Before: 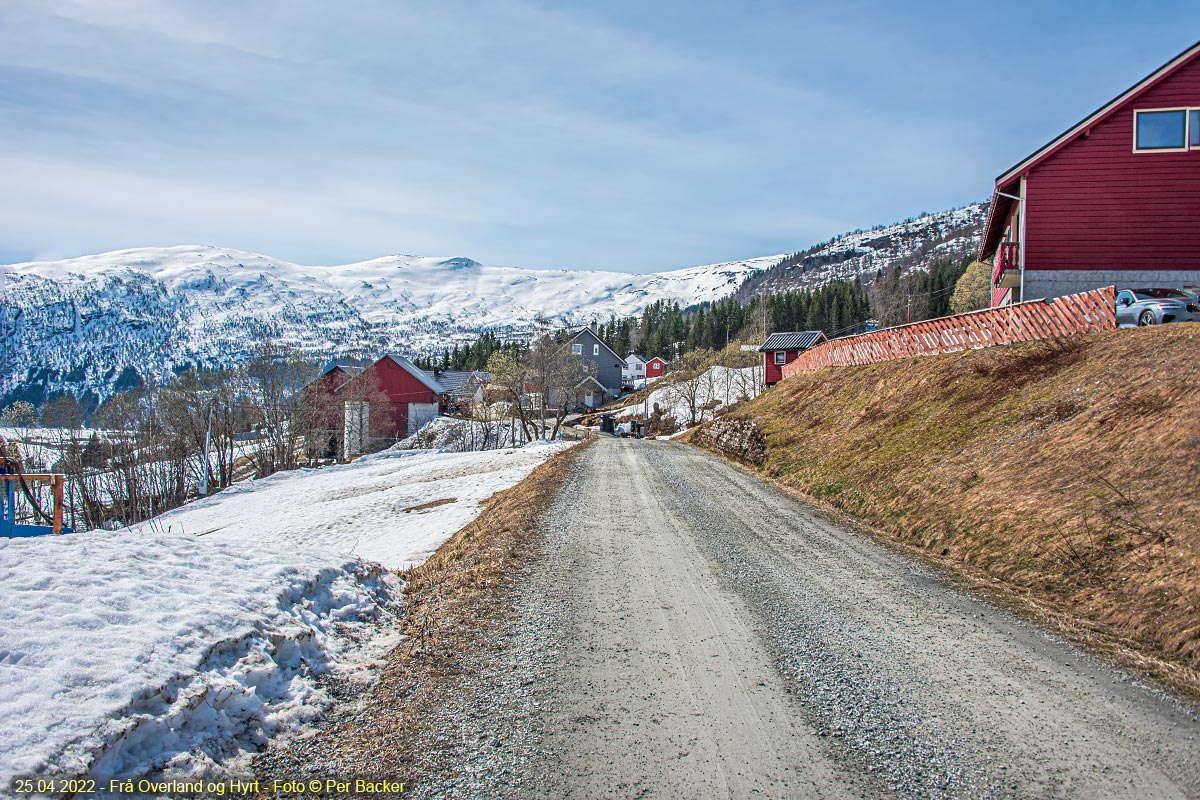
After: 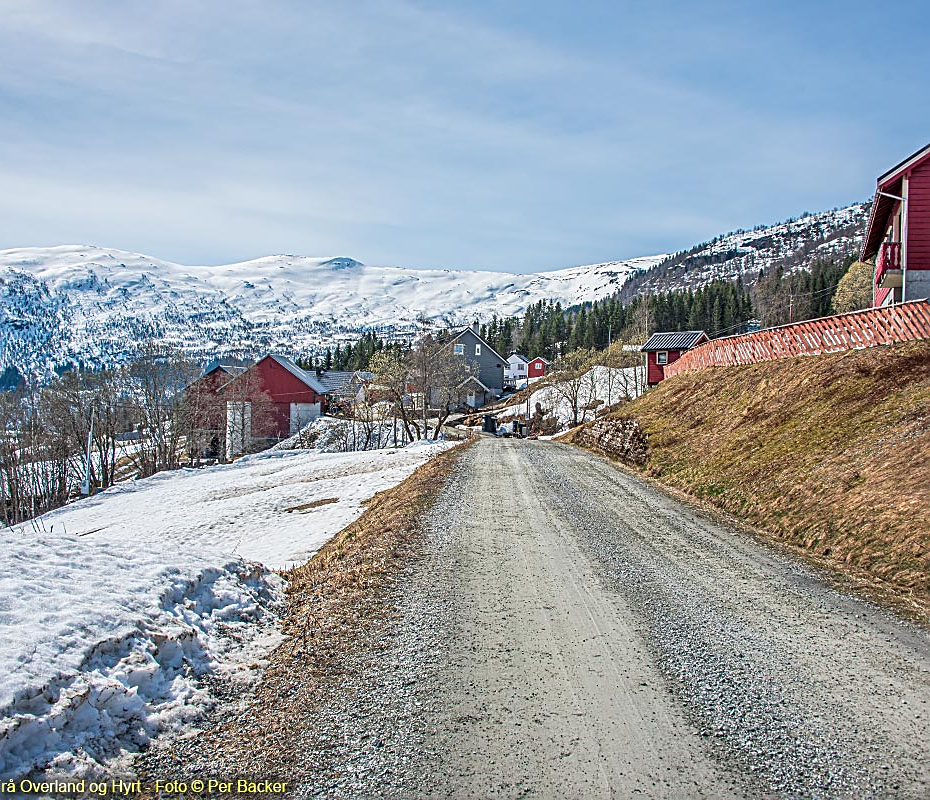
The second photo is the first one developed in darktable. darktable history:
local contrast: mode bilateral grid, contrast 100, coarseness 100, detail 91%, midtone range 0.2
sharpen: on, module defaults
crop: left 9.847%, right 12.615%
